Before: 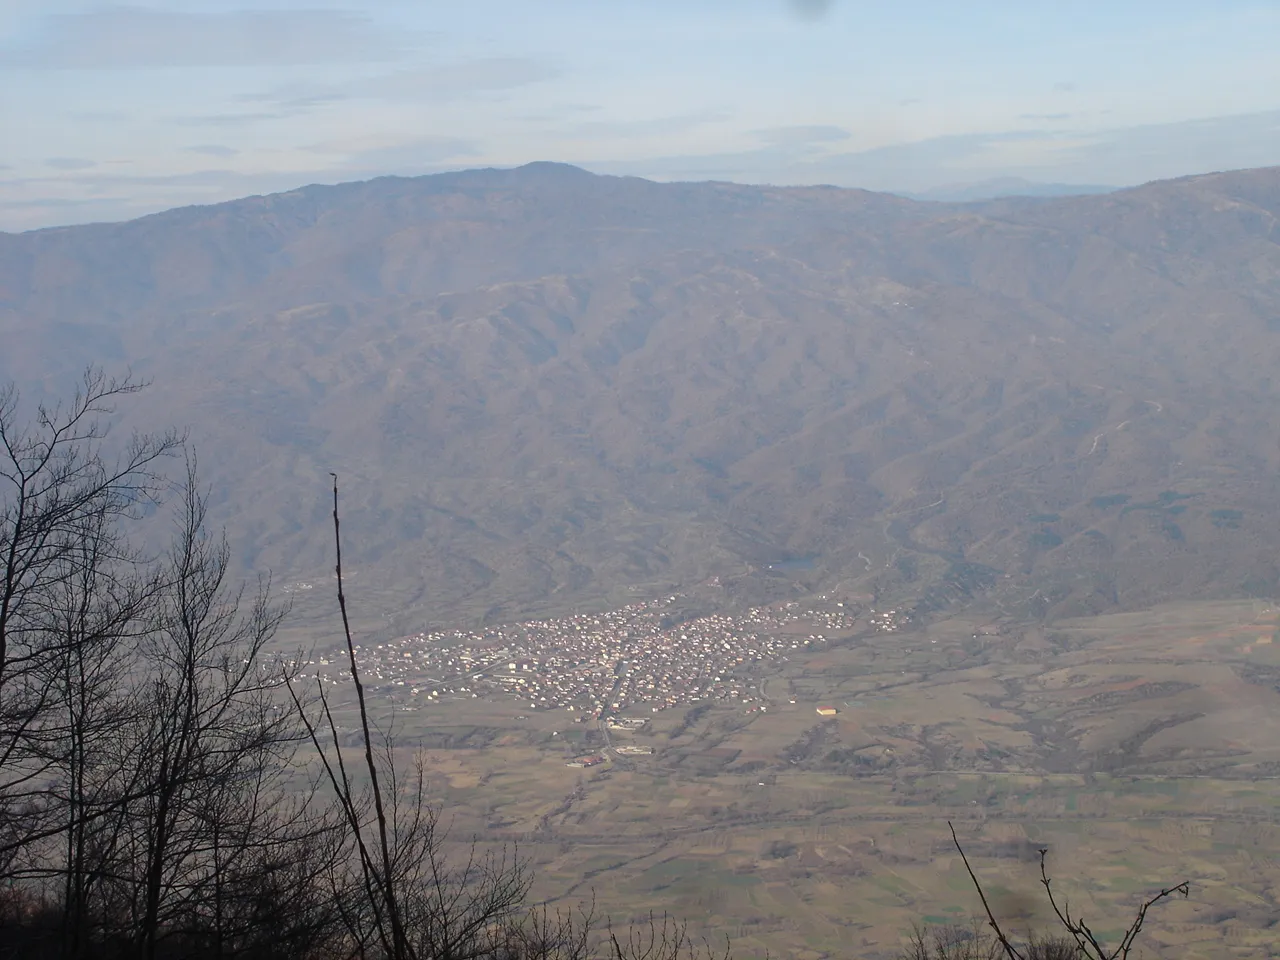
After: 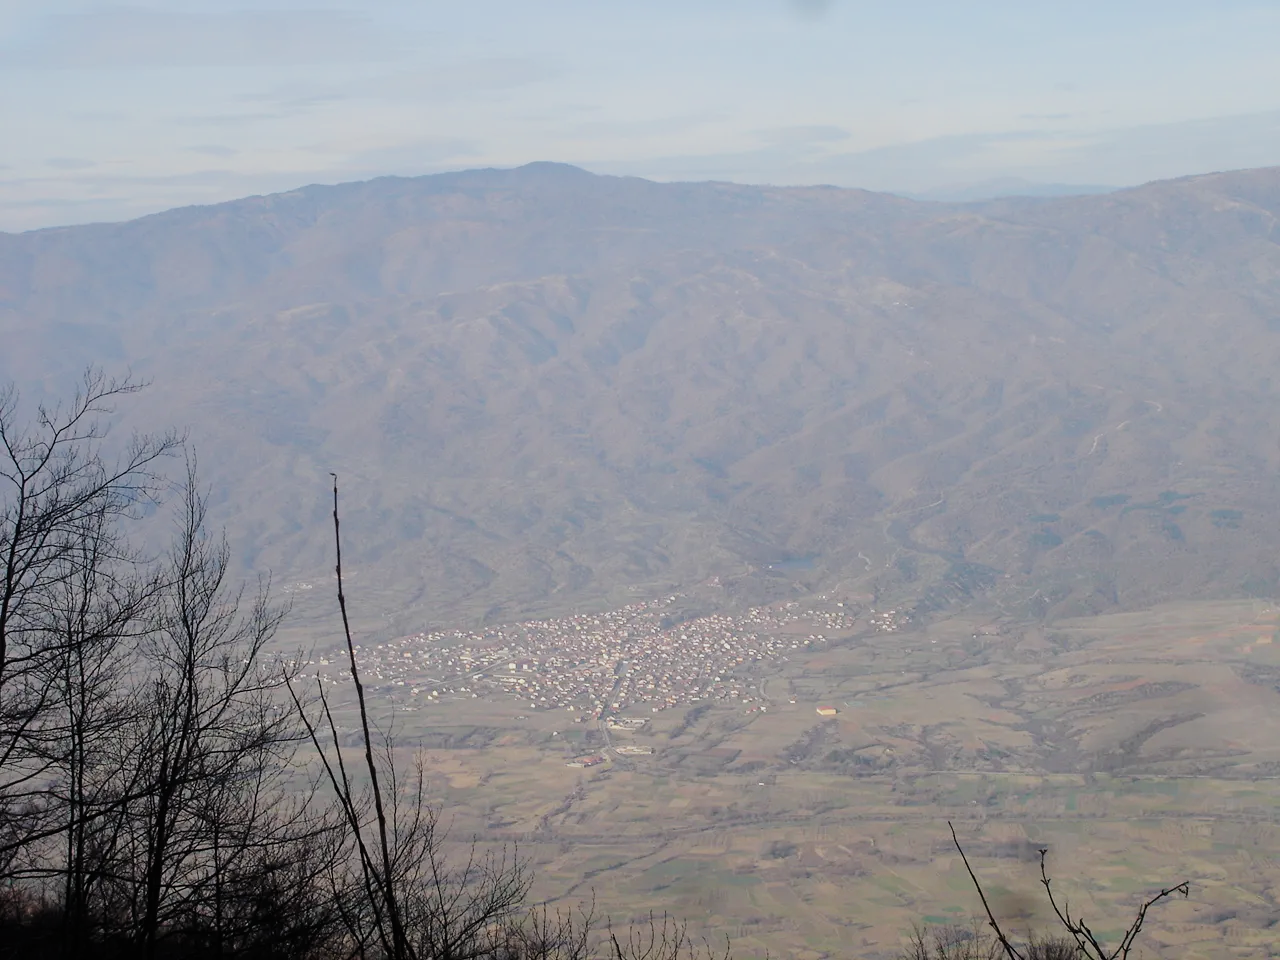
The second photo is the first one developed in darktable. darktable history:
exposure: exposure 0.497 EV, compensate highlight preservation false
filmic rgb: black relative exposure -7.65 EV, white relative exposure 4.56 EV, threshold 3.05 EV, hardness 3.61, enable highlight reconstruction true
